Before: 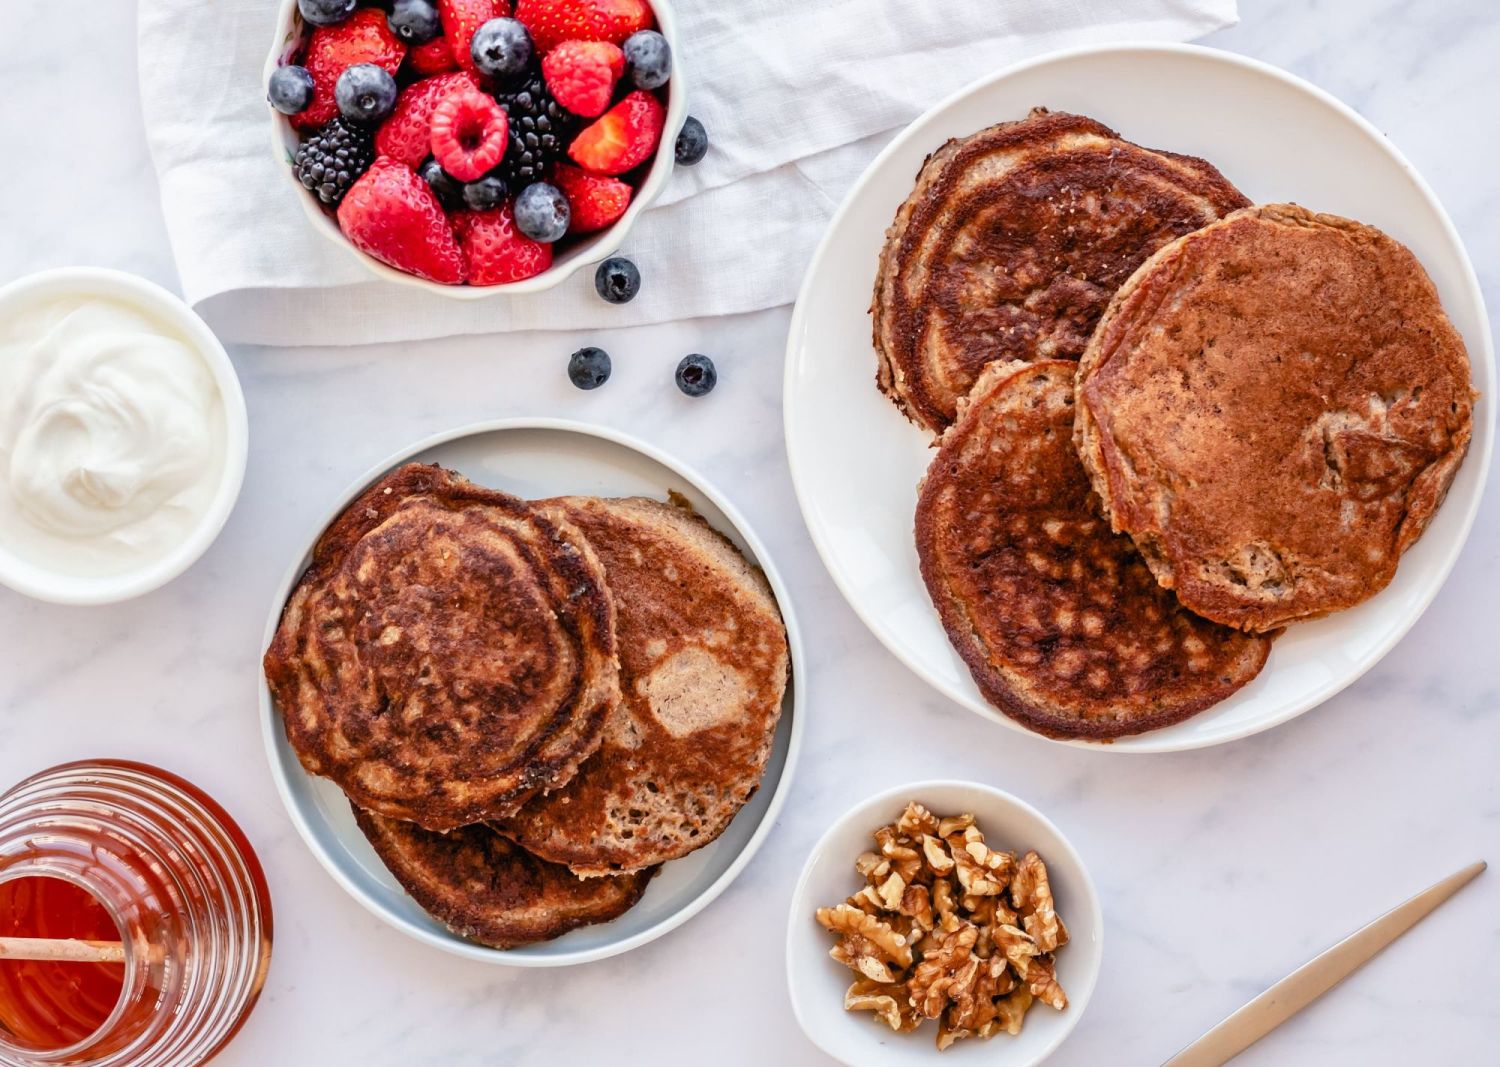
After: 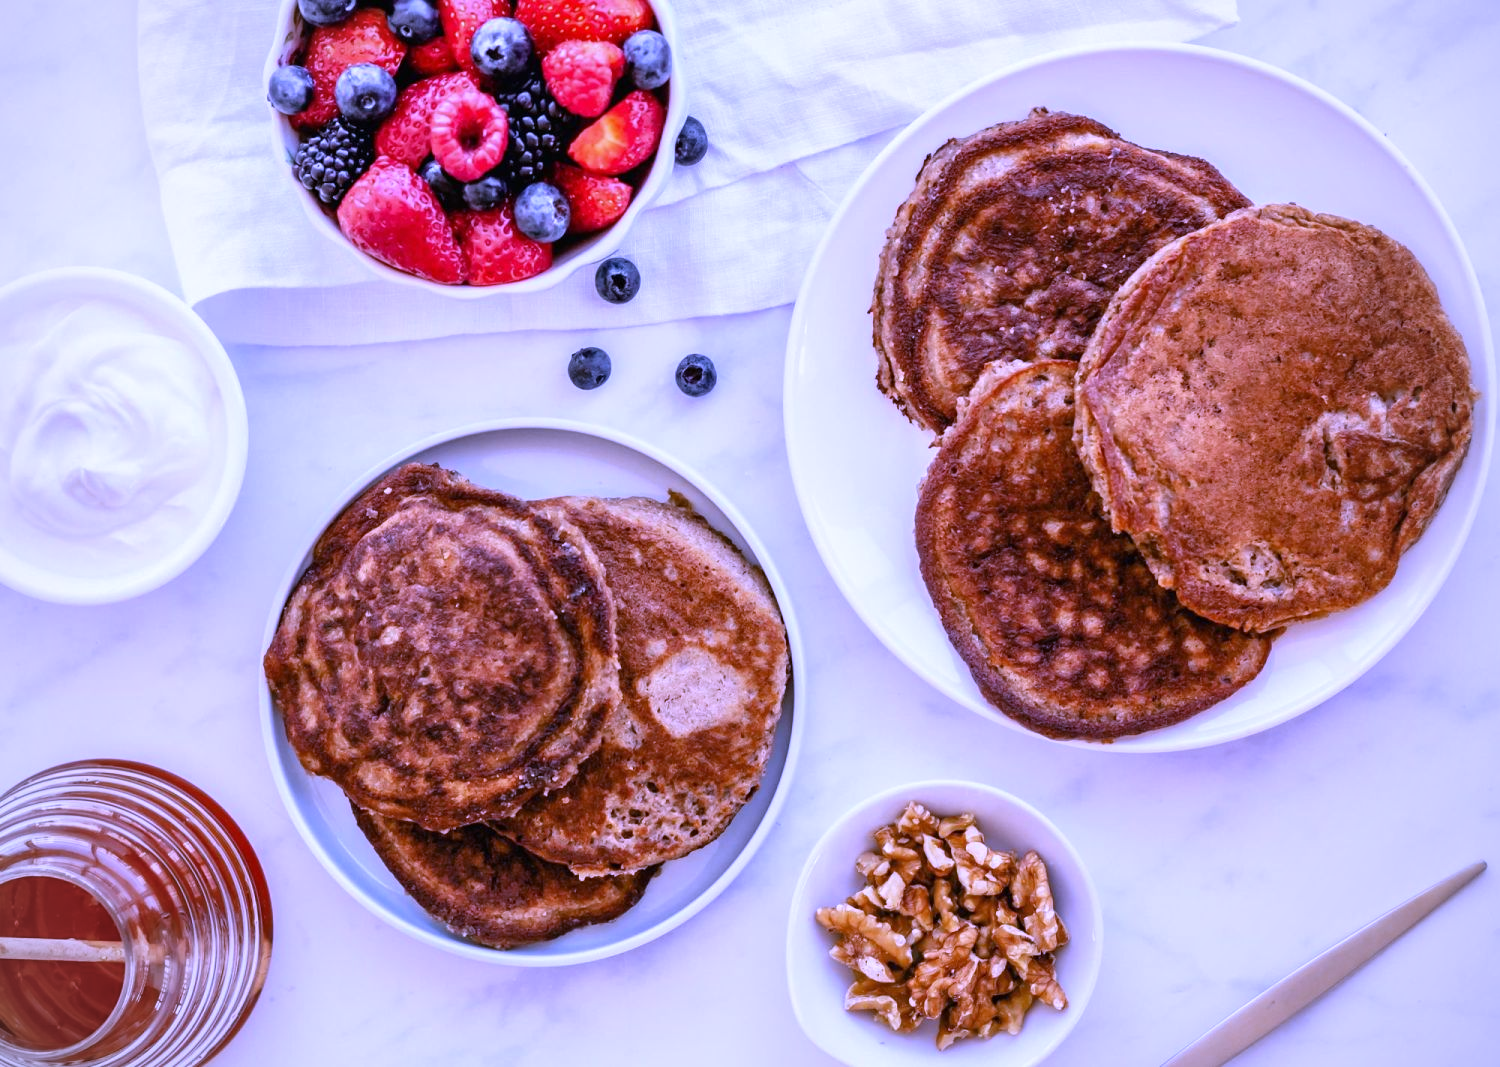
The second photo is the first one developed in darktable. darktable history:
white balance: red 0.98, blue 1.61
vignetting: fall-off start 79.88%
